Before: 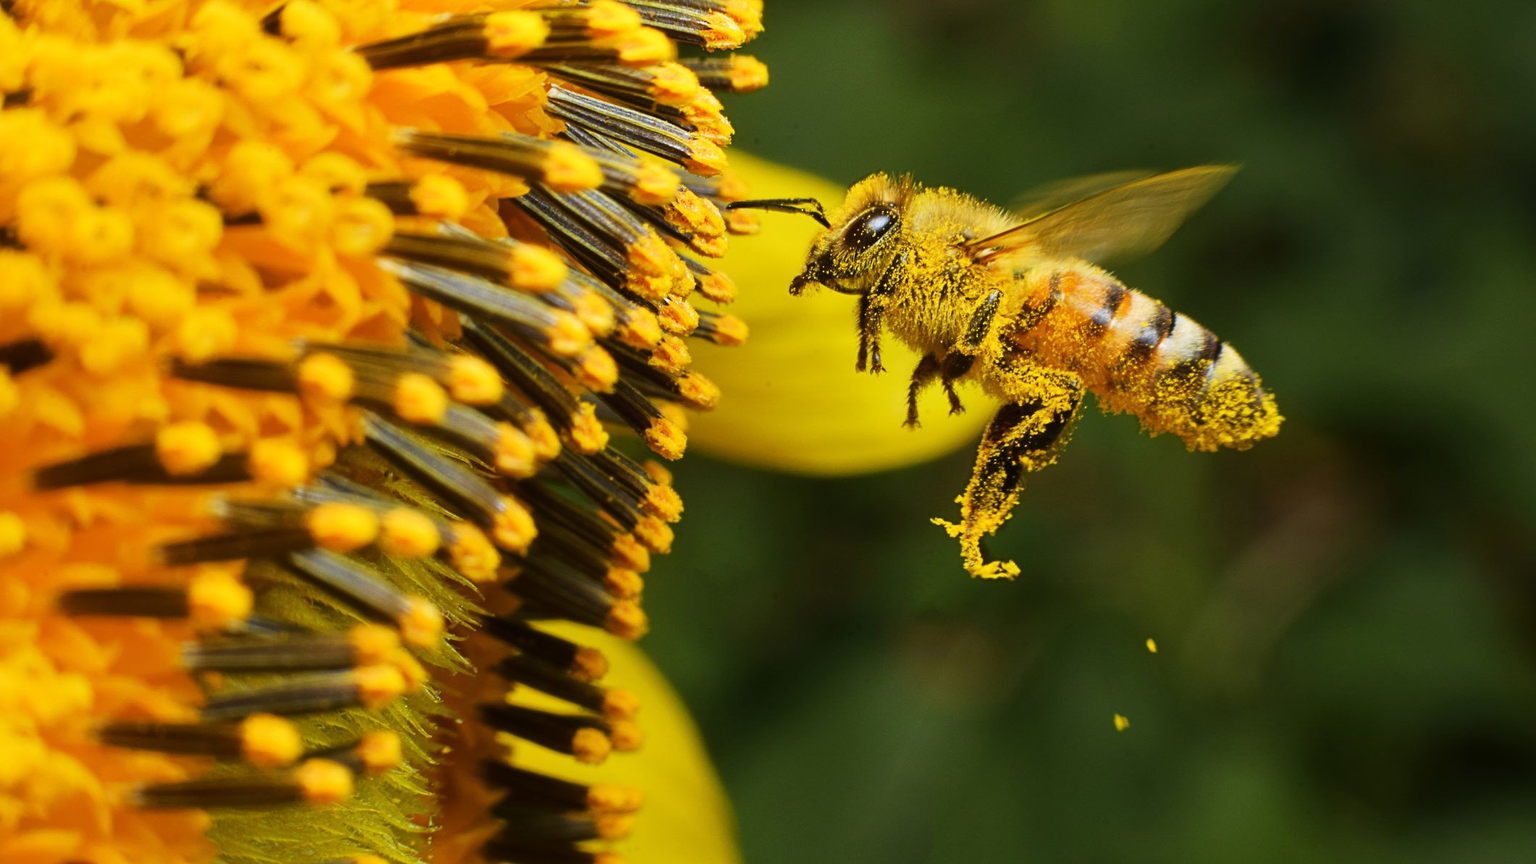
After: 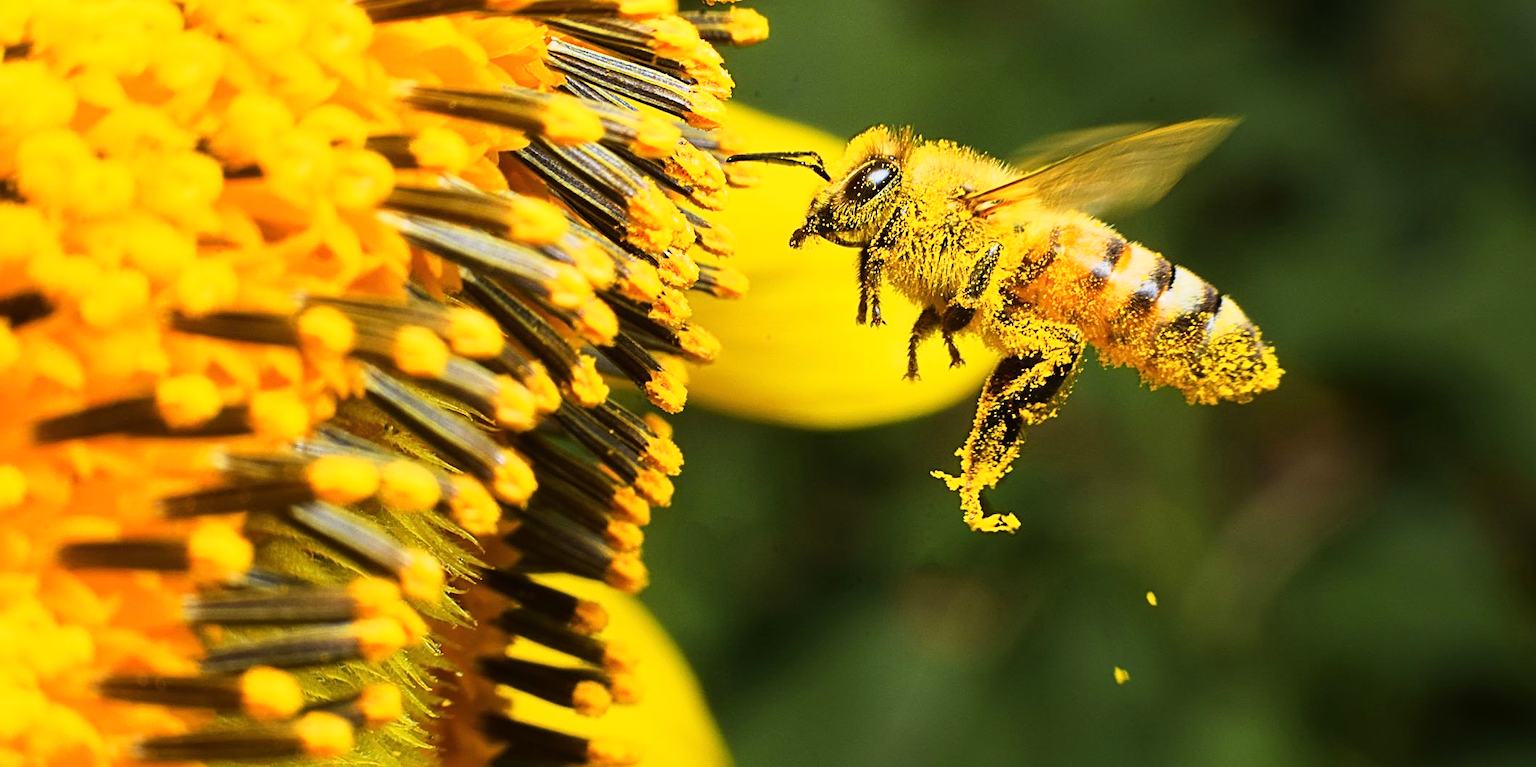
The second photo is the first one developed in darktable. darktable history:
crop and rotate: top 5.473%, bottom 5.64%
tone equalizer: -8 EV -0.432 EV, -7 EV -0.374 EV, -6 EV -0.37 EV, -5 EV -0.215 EV, -3 EV 0.199 EV, -2 EV 0.358 EV, -1 EV 0.366 EV, +0 EV 0.431 EV
base curve: curves: ch0 [(0, 0) (0.088, 0.125) (0.176, 0.251) (0.354, 0.501) (0.613, 0.749) (1, 0.877)]
sharpen: on, module defaults
